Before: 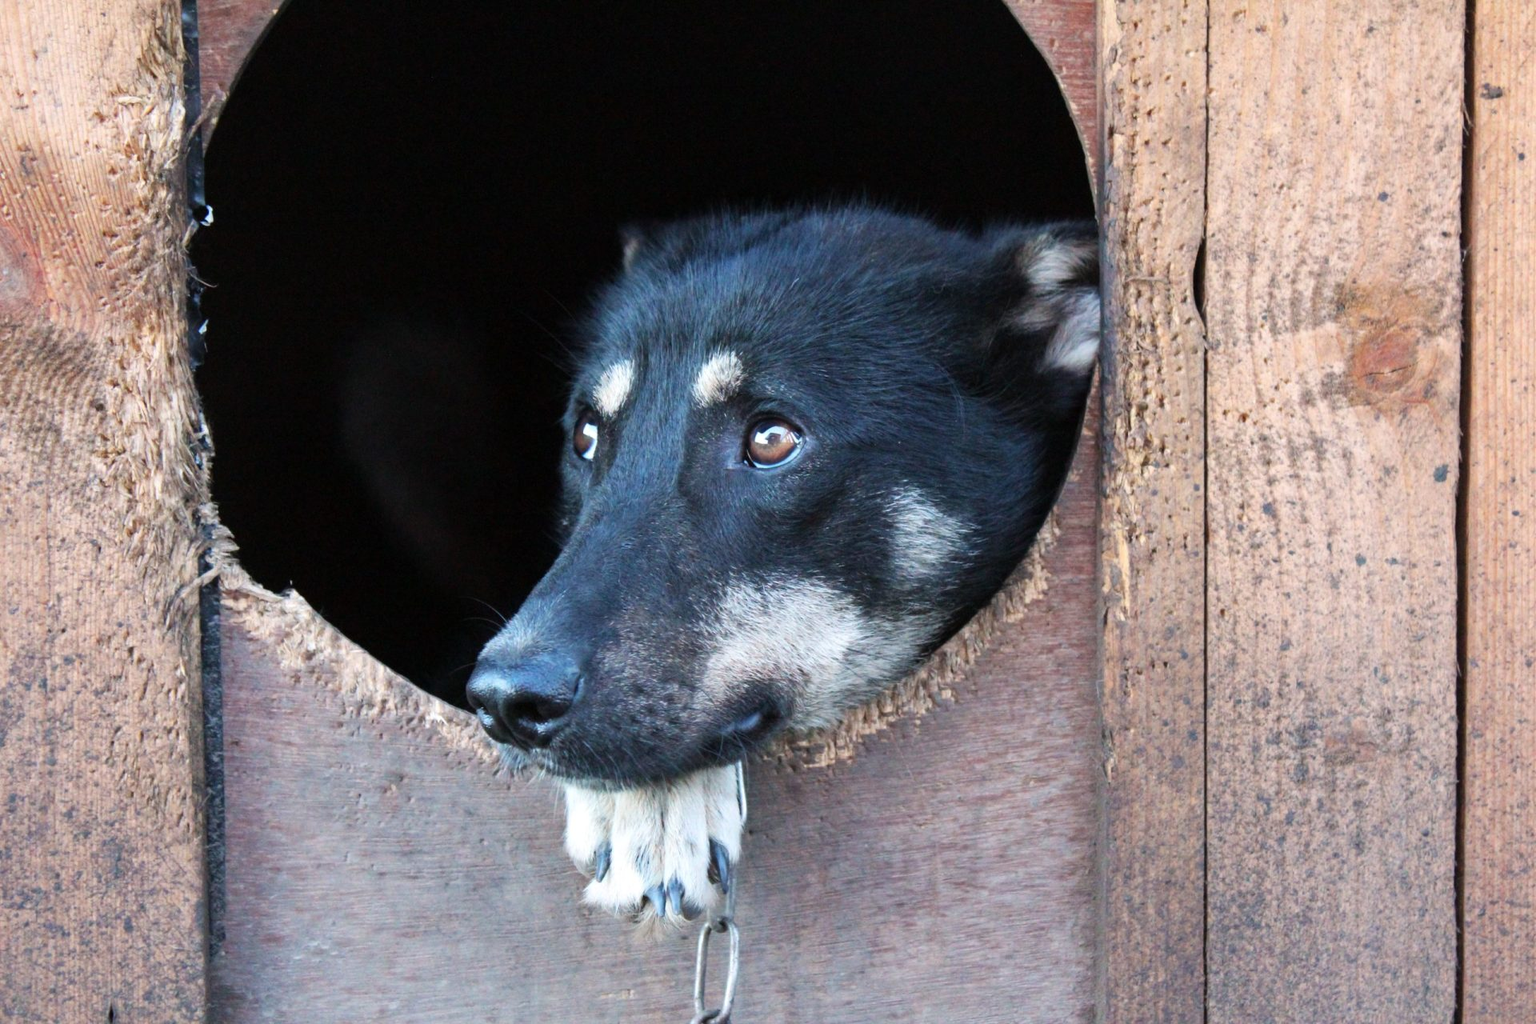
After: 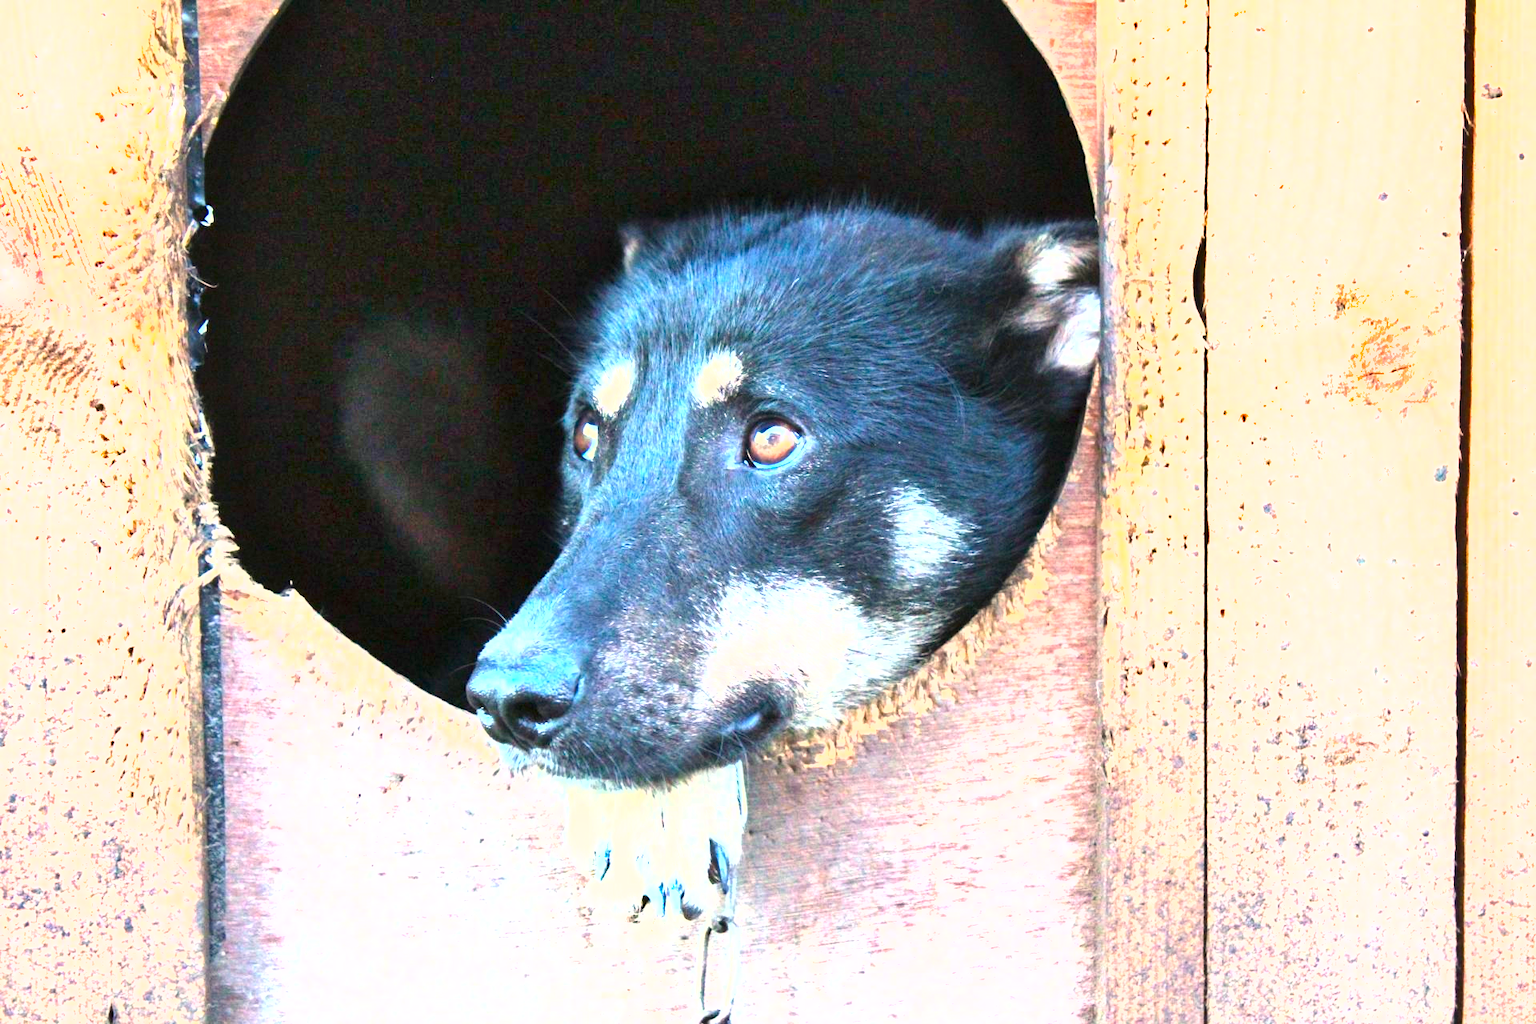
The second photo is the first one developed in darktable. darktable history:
color calibration: x 0.33, y 0.346, temperature 5644.59 K
exposure: black level correction 0, exposure 1.457 EV, compensate highlight preservation false
shadows and highlights: radius 46.14, white point adjustment 6.67, compress 79.73%, soften with gaussian
color balance rgb: power › chroma 0.512%, power › hue 215.14°, highlights gain › luminance 14.474%, perceptual saturation grading › global saturation 19.957%, global vibrance 39.403%
